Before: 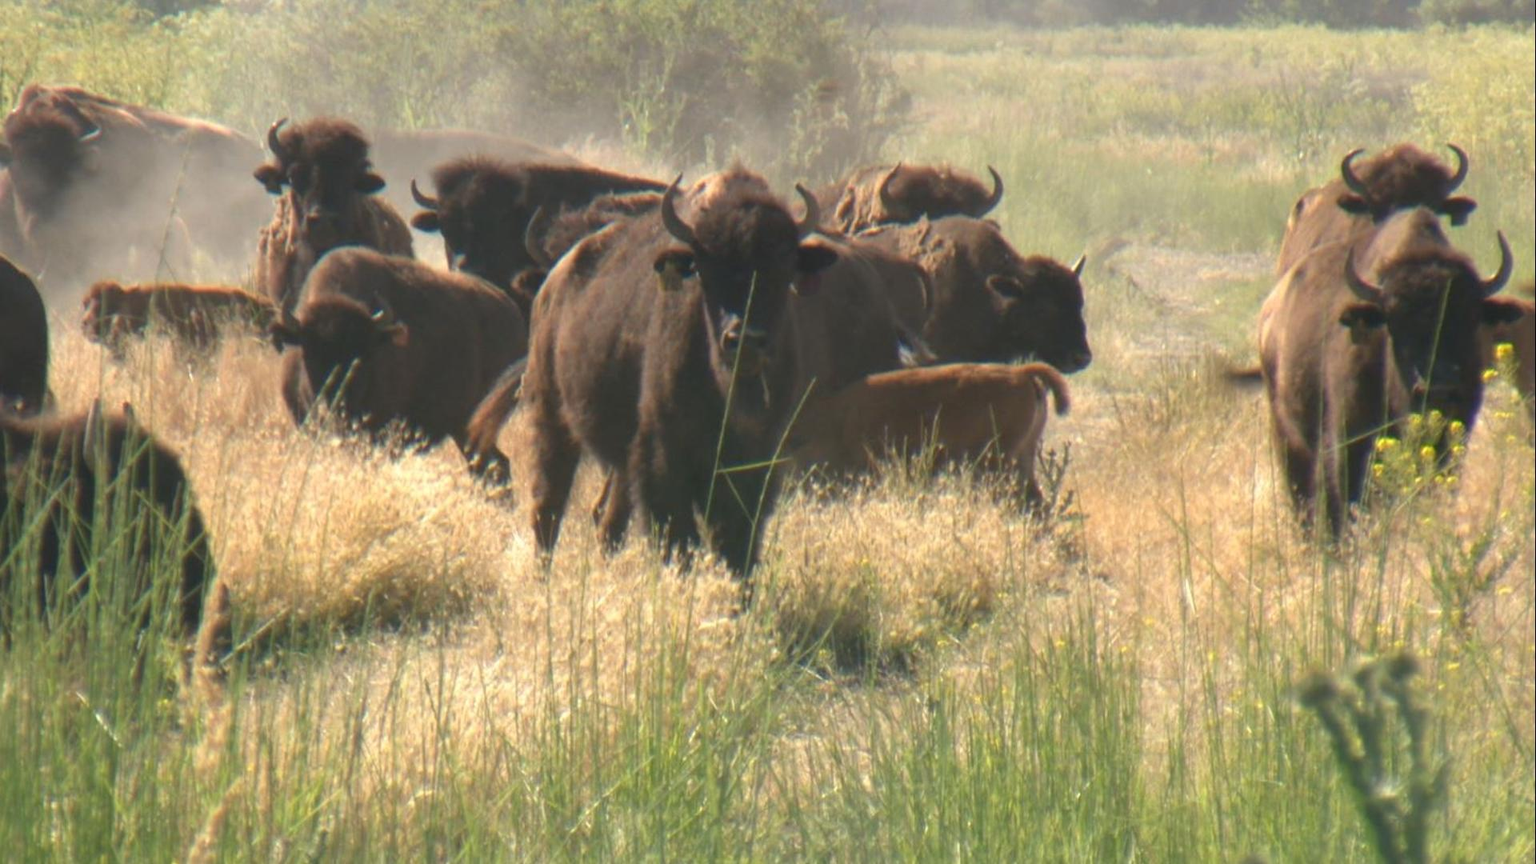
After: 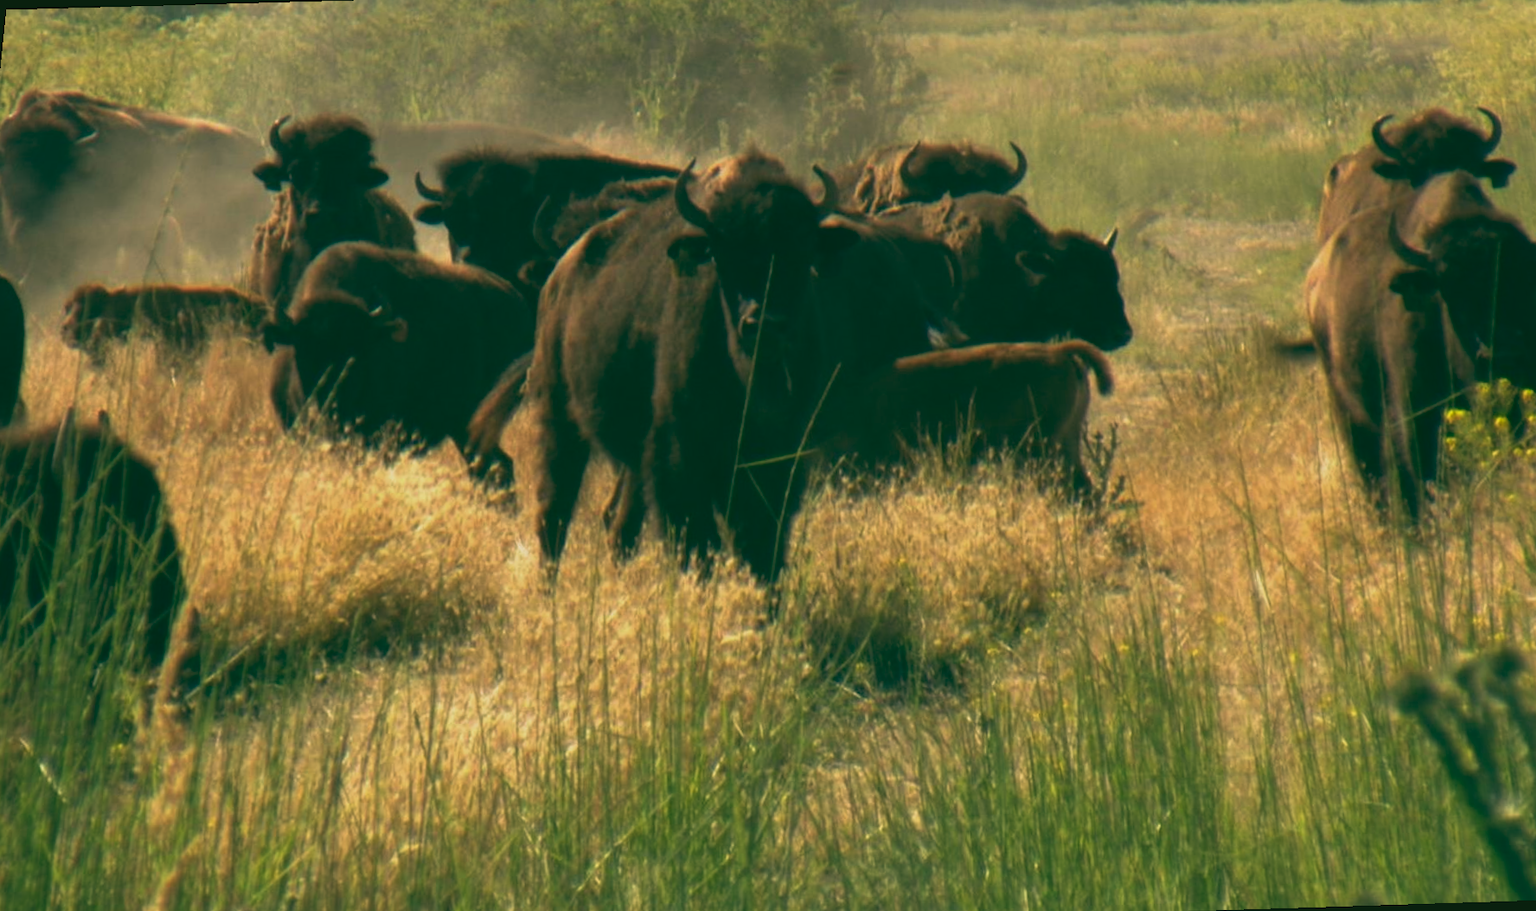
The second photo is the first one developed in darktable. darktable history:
color balance: lift [1.016, 0.983, 1, 1.017], gamma [0.78, 1.018, 1.043, 0.957], gain [0.786, 1.063, 0.937, 1.017], input saturation 118.26%, contrast 13.43%, contrast fulcrum 21.62%, output saturation 82.76%
rotate and perspective: rotation -1.68°, lens shift (vertical) -0.146, crop left 0.049, crop right 0.912, crop top 0.032, crop bottom 0.96
rgb curve: curves: ch0 [(0.123, 0.061) (0.995, 0.887)]; ch1 [(0.06, 0.116) (1, 0.906)]; ch2 [(0, 0) (0.824, 0.69) (1, 1)], mode RGB, independent channels, compensate middle gray true
